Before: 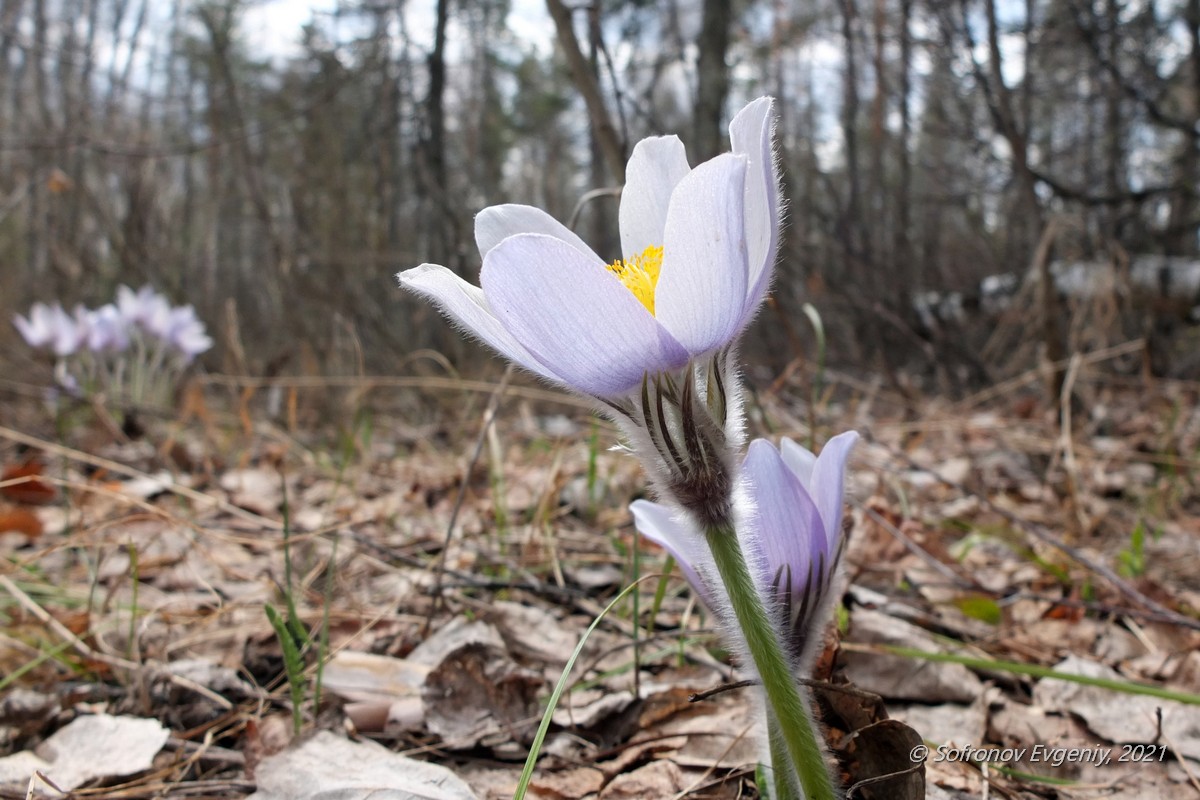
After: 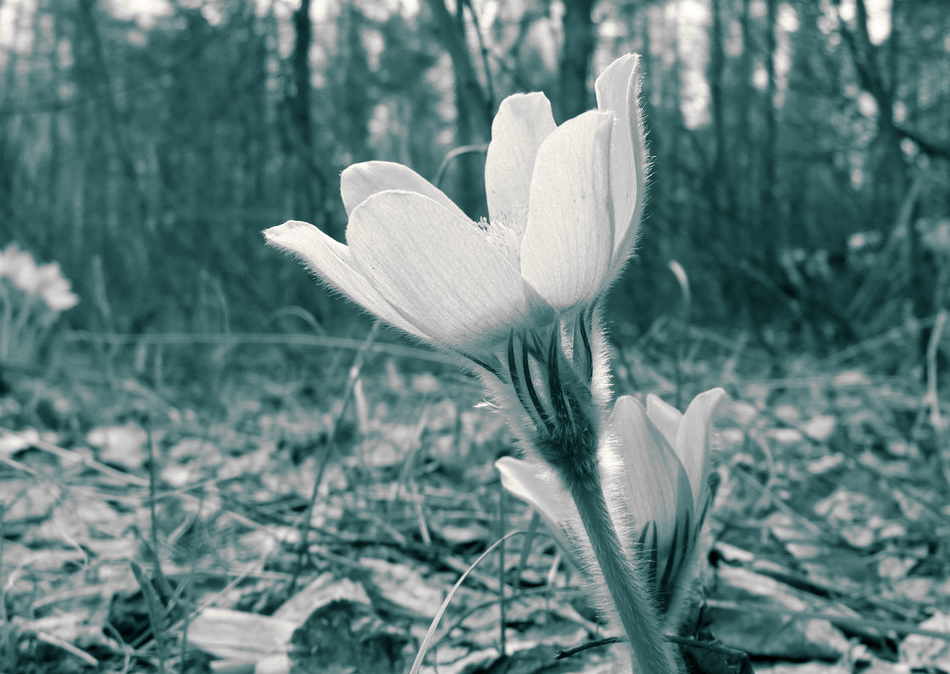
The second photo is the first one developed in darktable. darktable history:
crop: left 11.225%, top 5.381%, right 9.565%, bottom 10.314%
split-toning: shadows › hue 186.43°, highlights › hue 49.29°, compress 30.29%
monochrome: size 3.1
